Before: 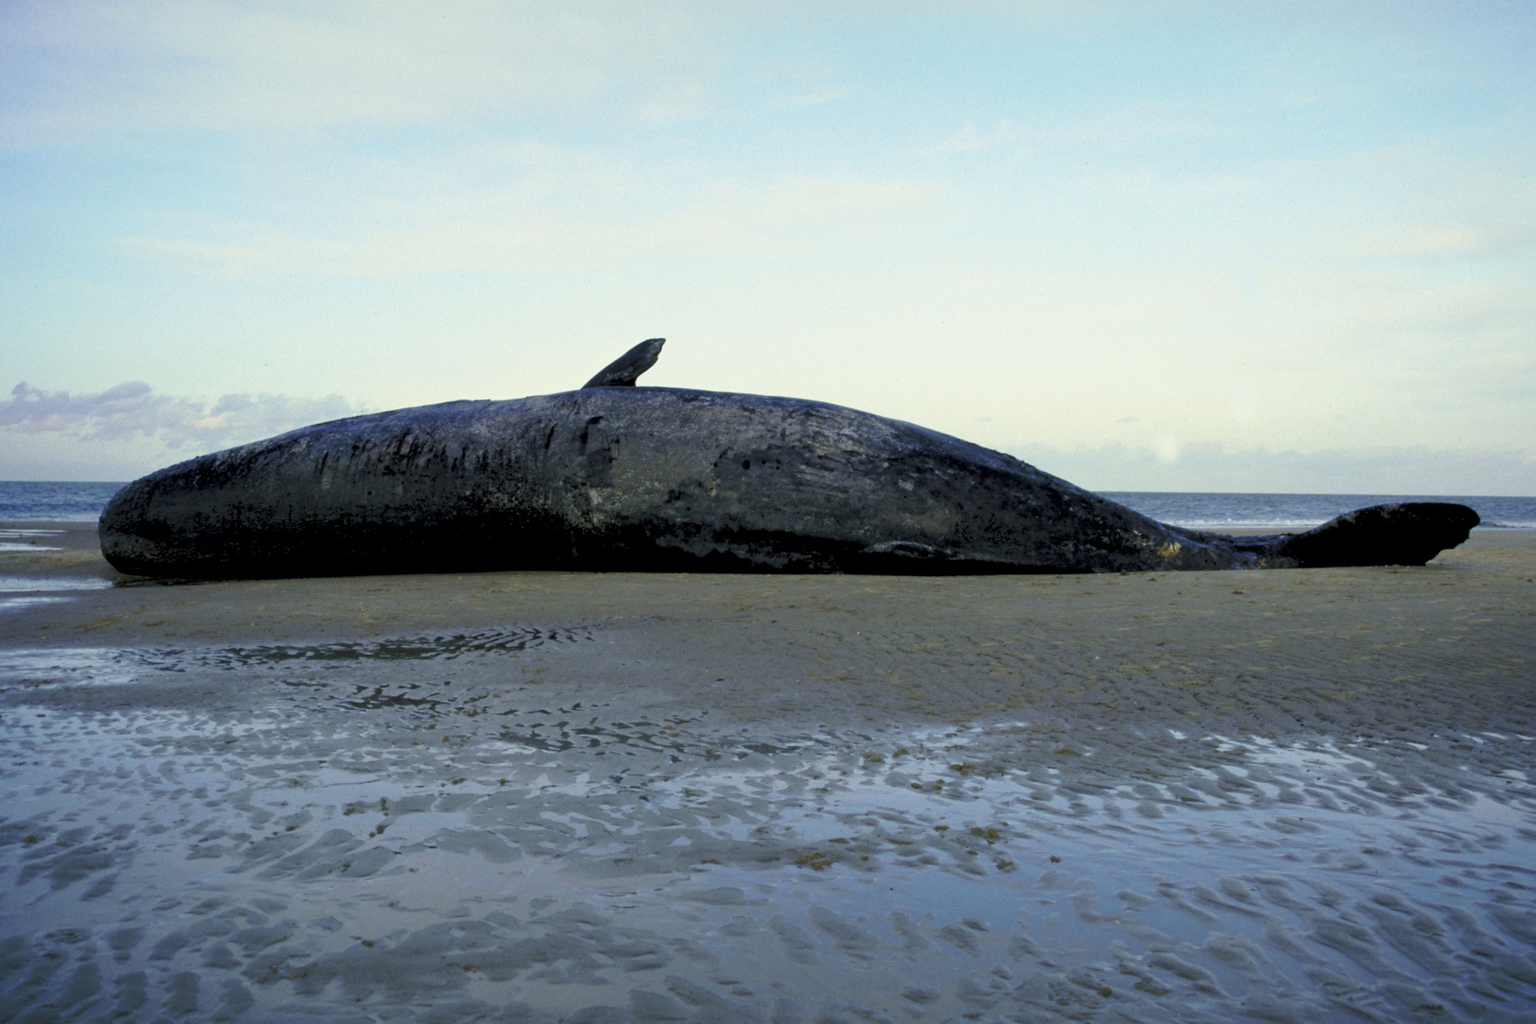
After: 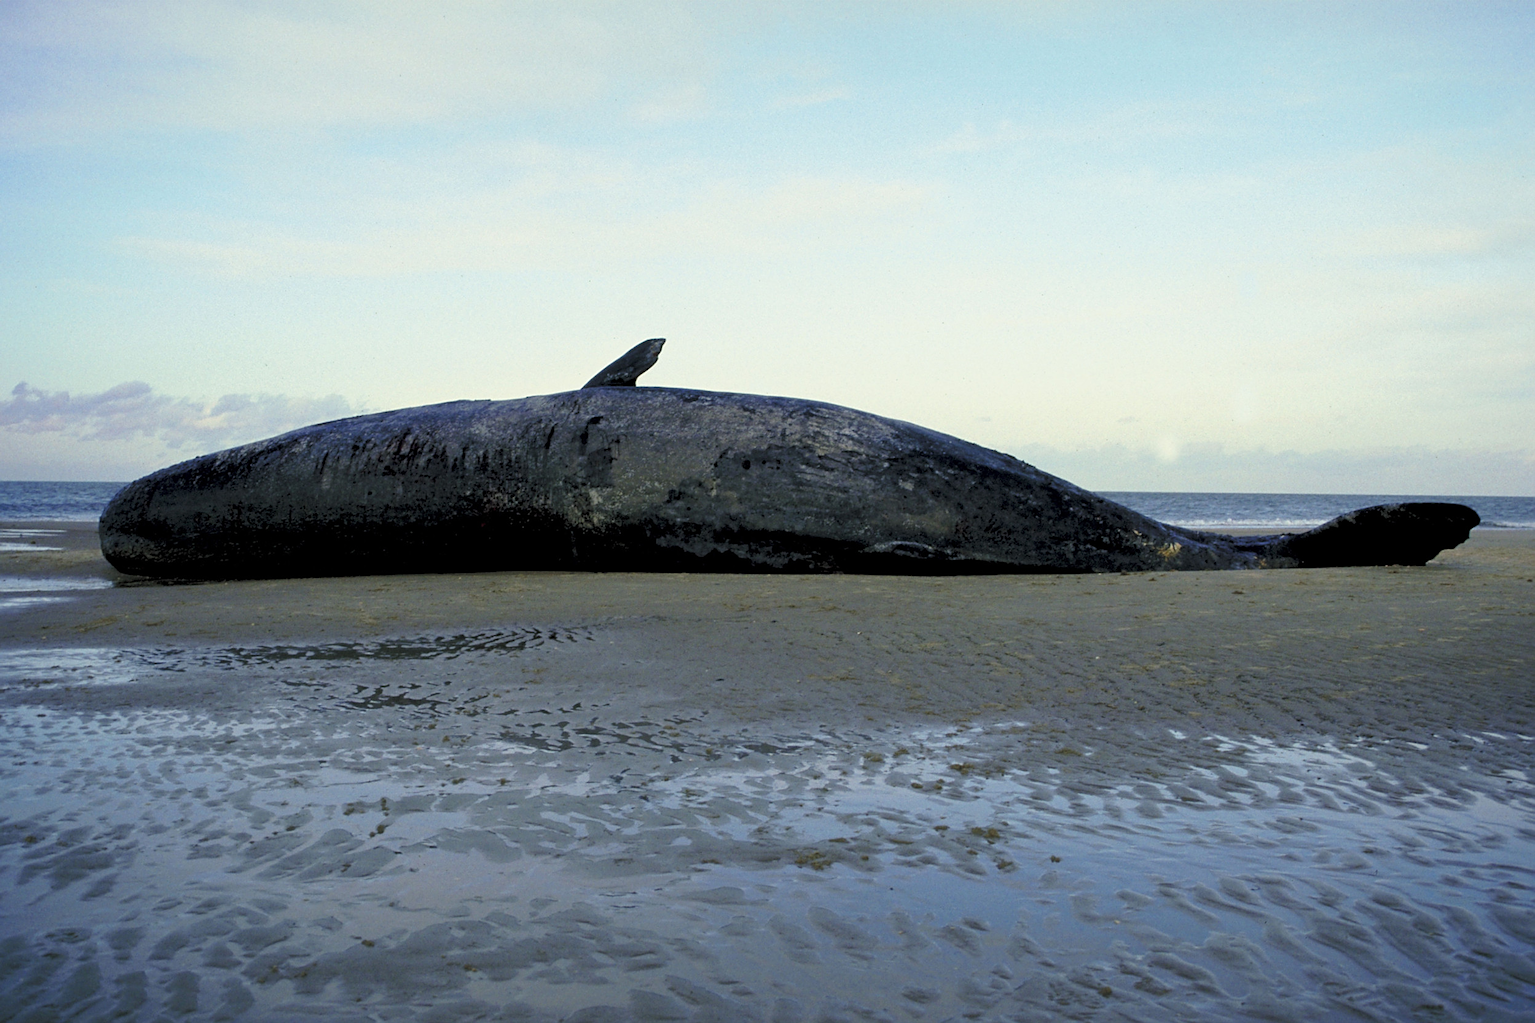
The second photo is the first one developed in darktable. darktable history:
sharpen: amount 0.464
